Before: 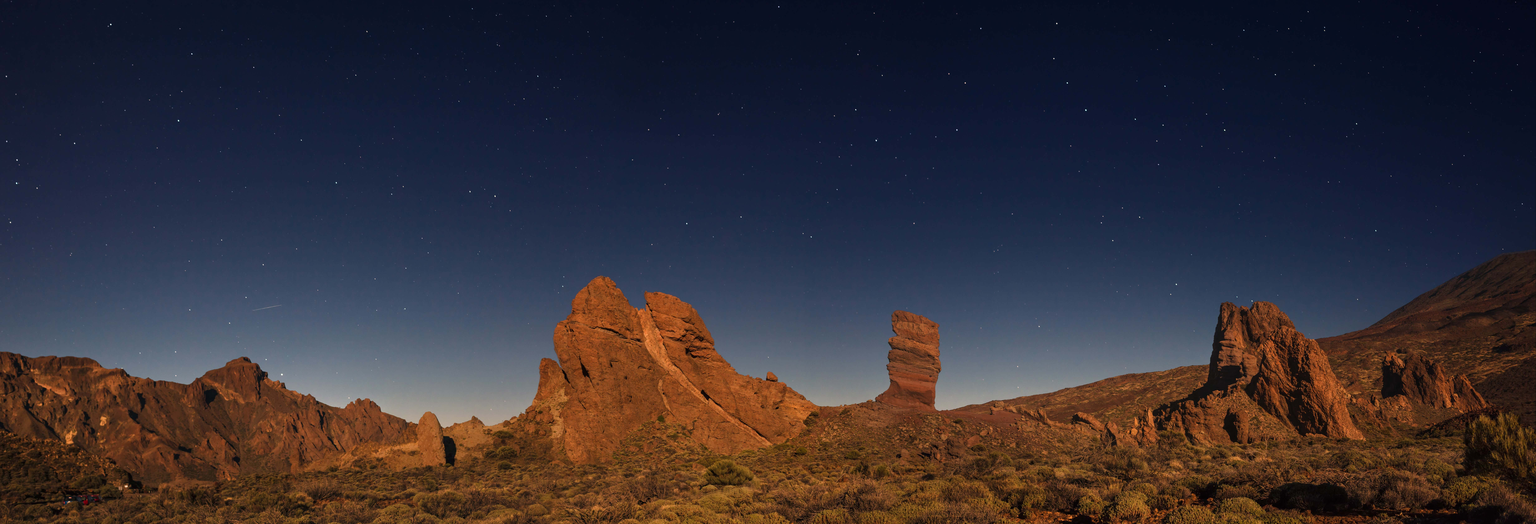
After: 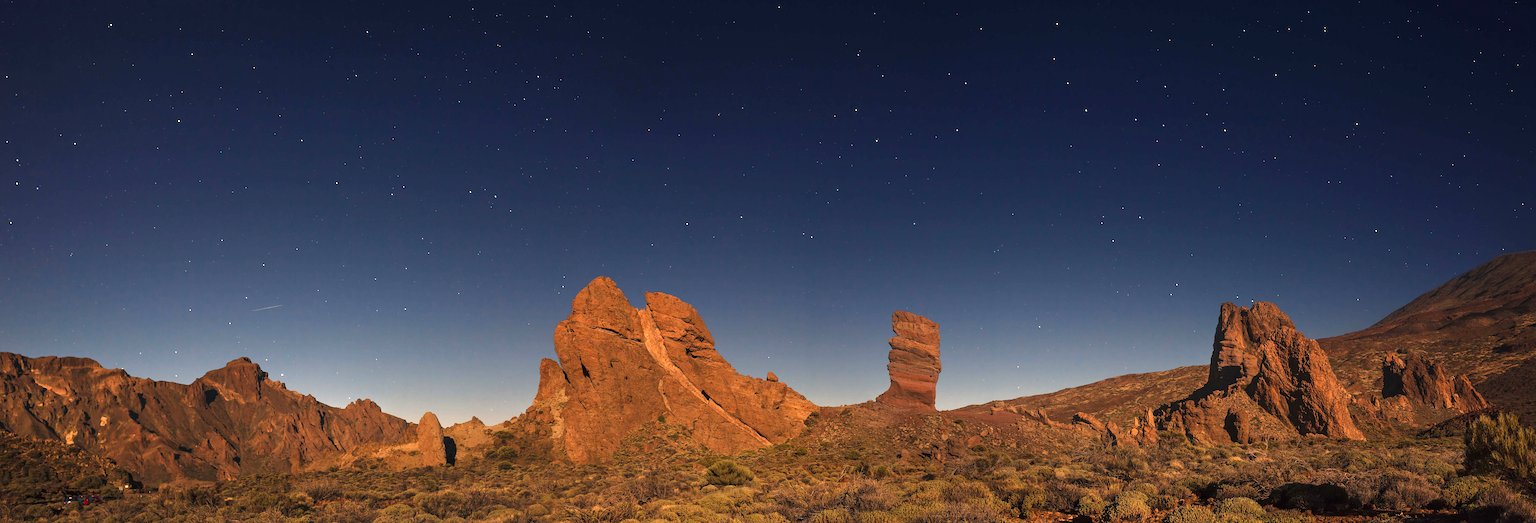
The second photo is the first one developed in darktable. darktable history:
exposure: black level correction 0, exposure 0.702 EV, compensate highlight preservation false
sharpen: on, module defaults
